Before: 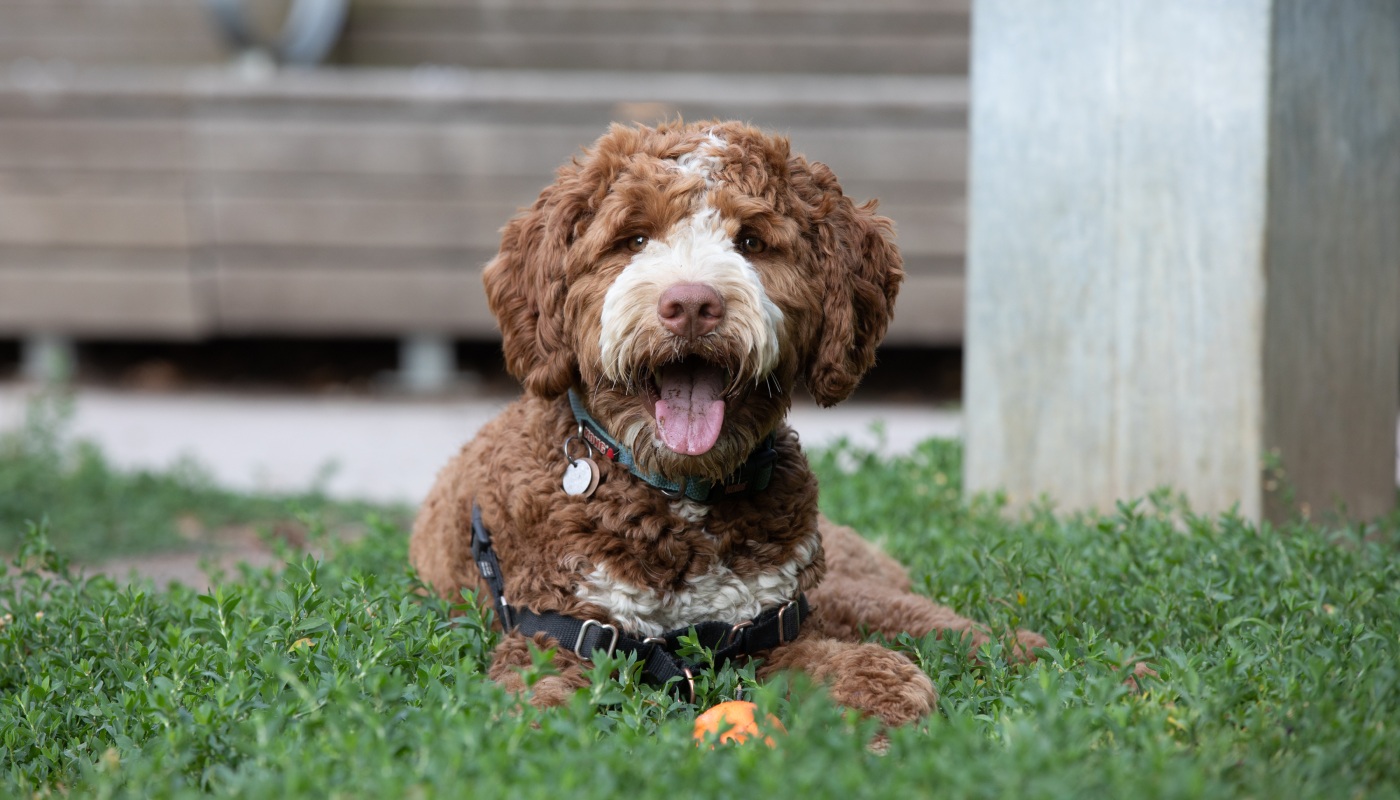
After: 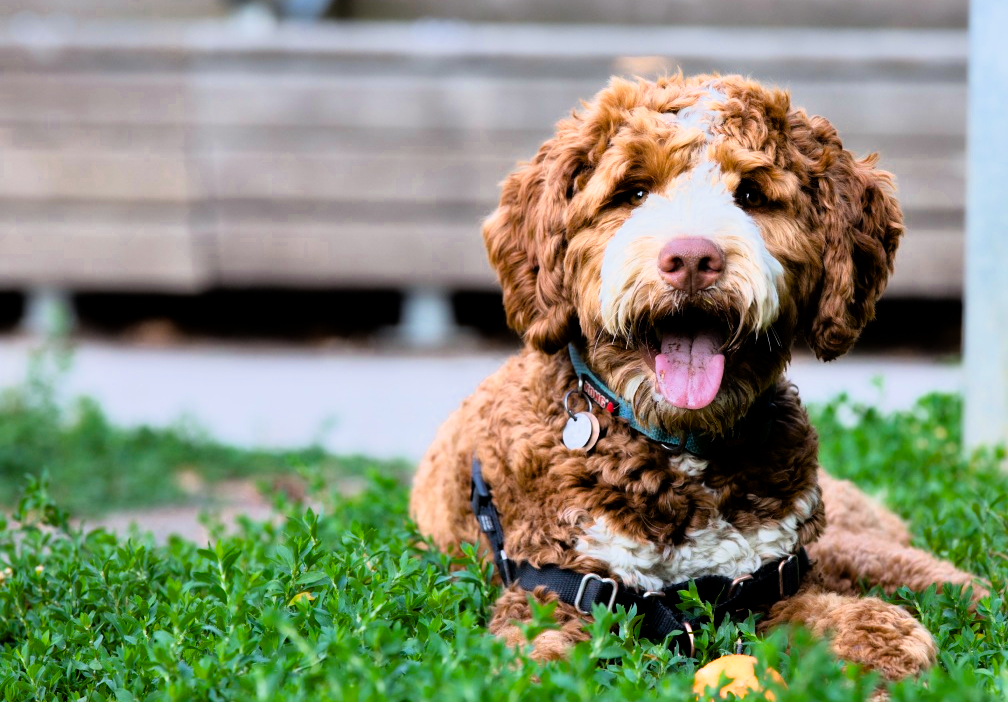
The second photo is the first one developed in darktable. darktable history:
color zones: curves: ch0 [(0, 0.465) (0.092, 0.596) (0.289, 0.464) (0.429, 0.453) (0.571, 0.464) (0.714, 0.455) (0.857, 0.462) (1, 0.465)]
color balance rgb: linear chroma grading › global chroma 20%, perceptual saturation grading › global saturation 25%, perceptual brilliance grading › global brilliance 20%, global vibrance 20%
crop: top 5.803%, right 27.864%, bottom 5.804%
filmic rgb: black relative exposure -11.88 EV, white relative exposure 5.43 EV, threshold 3 EV, hardness 4.49, latitude 50%, contrast 1.14, color science v5 (2021), contrast in shadows safe, contrast in highlights safe, enable highlight reconstruction true
contrast equalizer: y [[0.514, 0.573, 0.581, 0.508, 0.5, 0.5], [0.5 ×6], [0.5 ×6], [0 ×6], [0 ×6]]
white balance: red 0.976, blue 1.04
